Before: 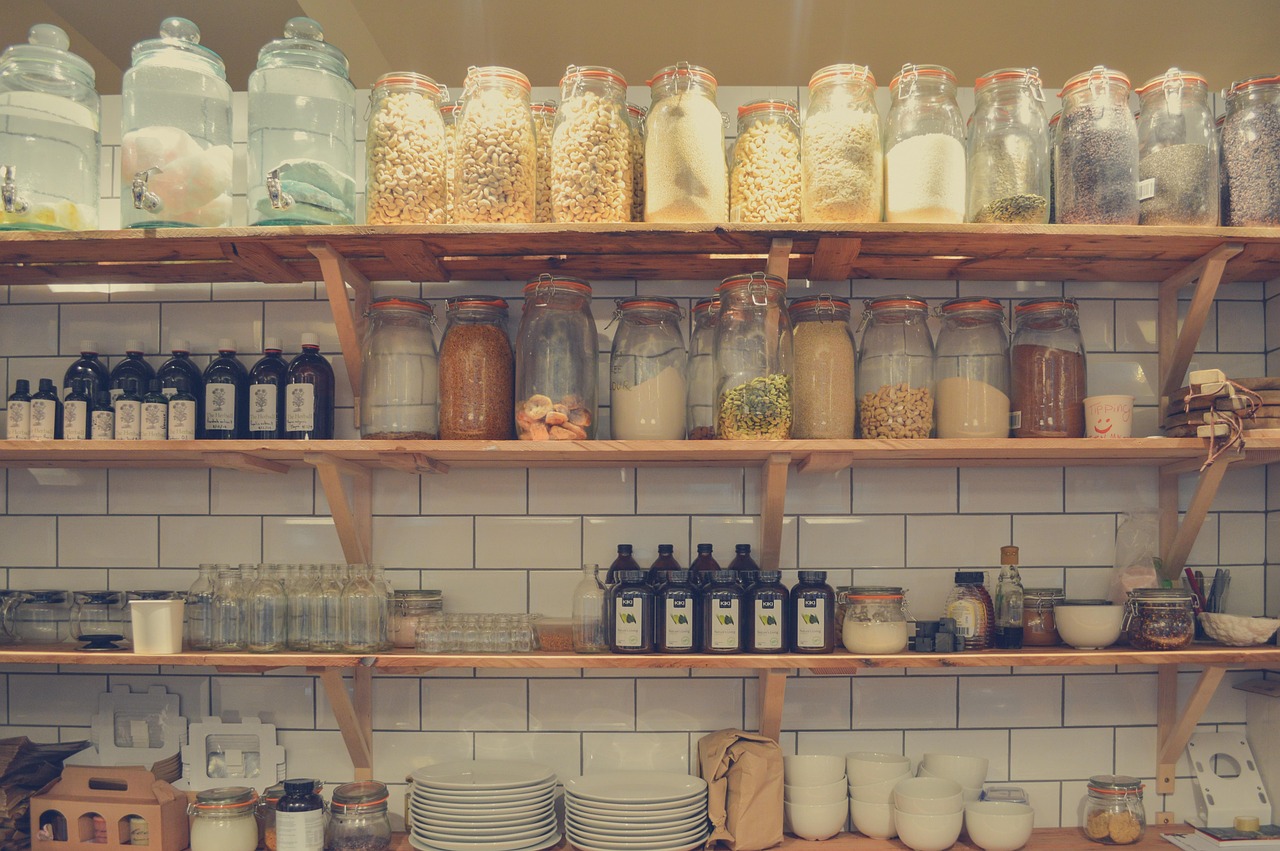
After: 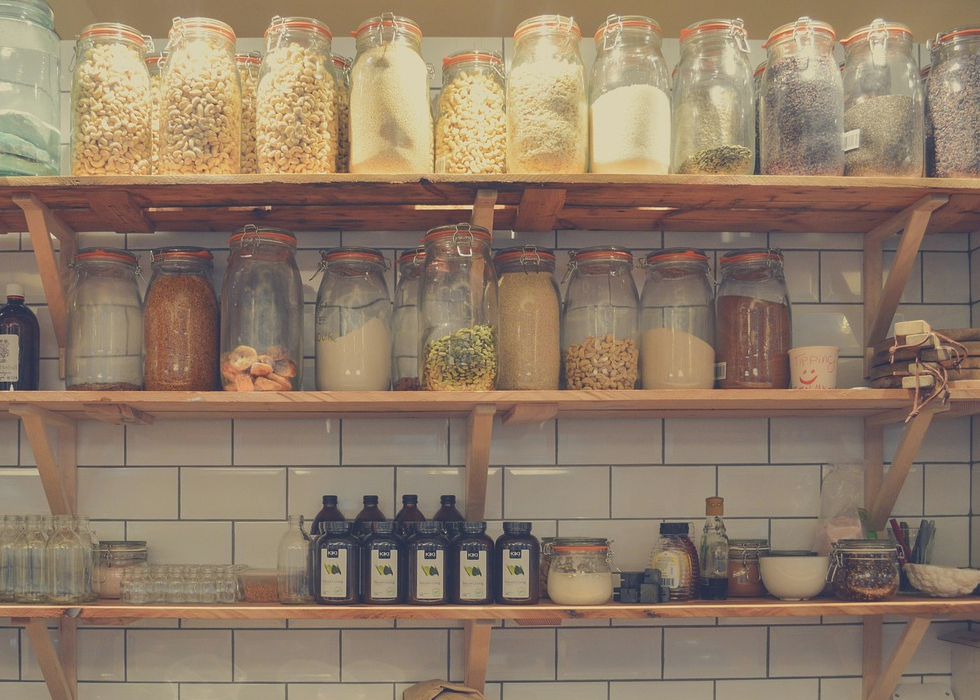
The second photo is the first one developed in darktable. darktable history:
crop: left 23.095%, top 5.827%, bottom 11.854%
exposure: black level correction -0.015, exposure -0.125 EV, compensate highlight preservation false
